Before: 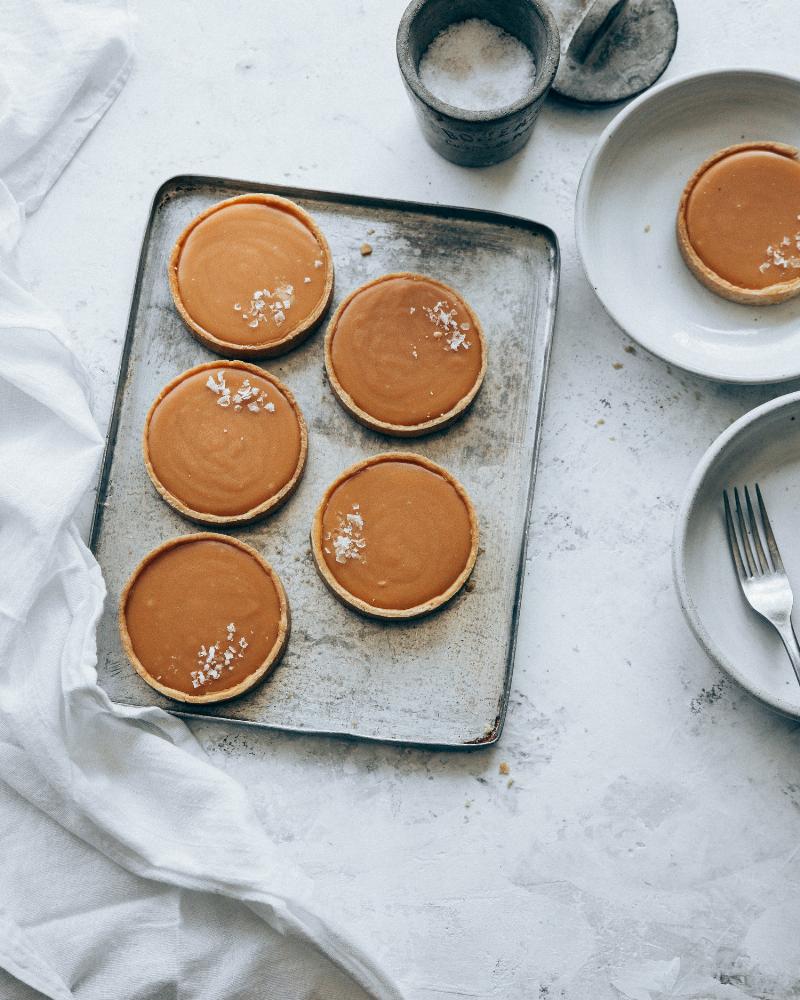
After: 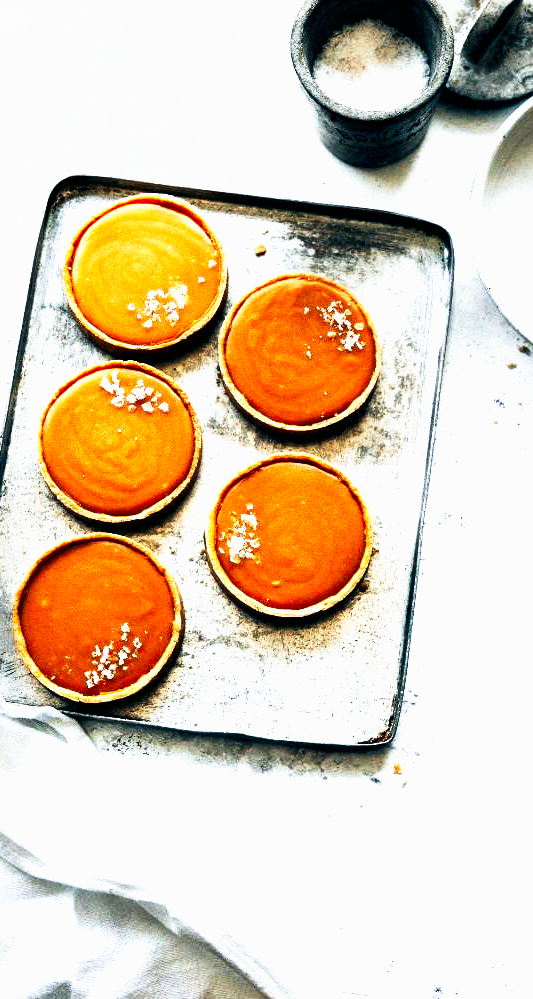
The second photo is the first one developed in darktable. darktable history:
crop and rotate: left 13.375%, right 19.967%
tone curve: curves: ch0 [(0, 0) (0.003, 0) (0.011, 0) (0.025, 0) (0.044, 0.001) (0.069, 0.003) (0.1, 0.003) (0.136, 0.006) (0.177, 0.014) (0.224, 0.056) (0.277, 0.128) (0.335, 0.218) (0.399, 0.346) (0.468, 0.512) (0.543, 0.713) (0.623, 0.898) (0.709, 0.987) (0.801, 0.99) (0.898, 0.99) (1, 1)], preserve colors none
